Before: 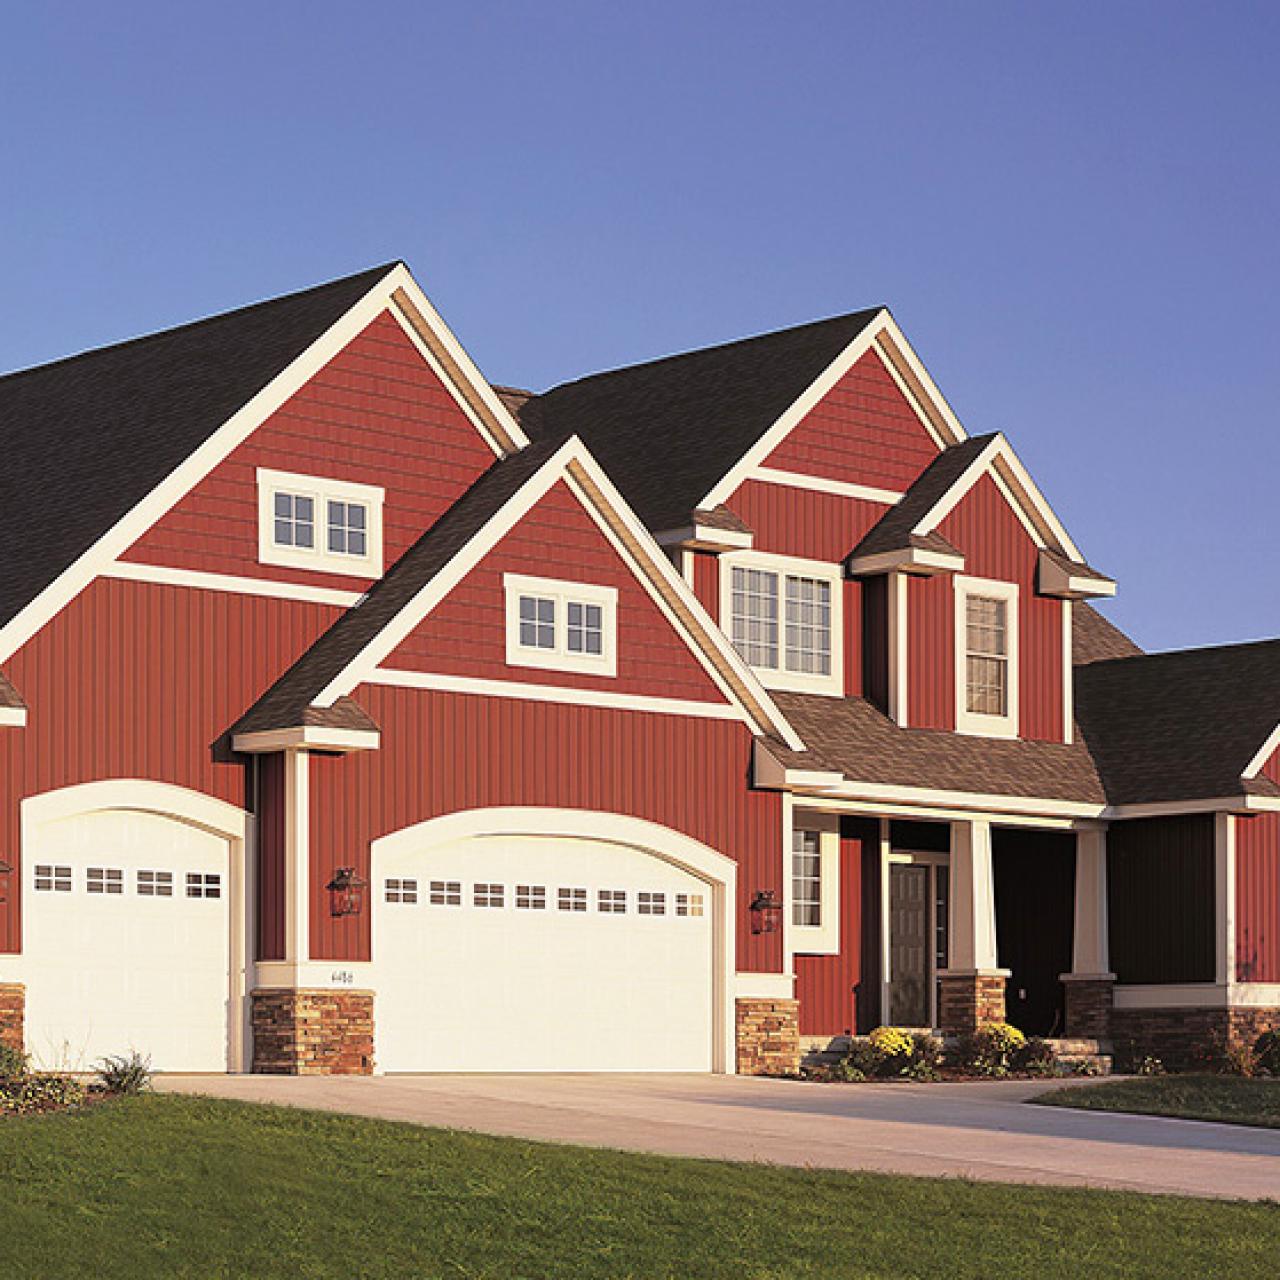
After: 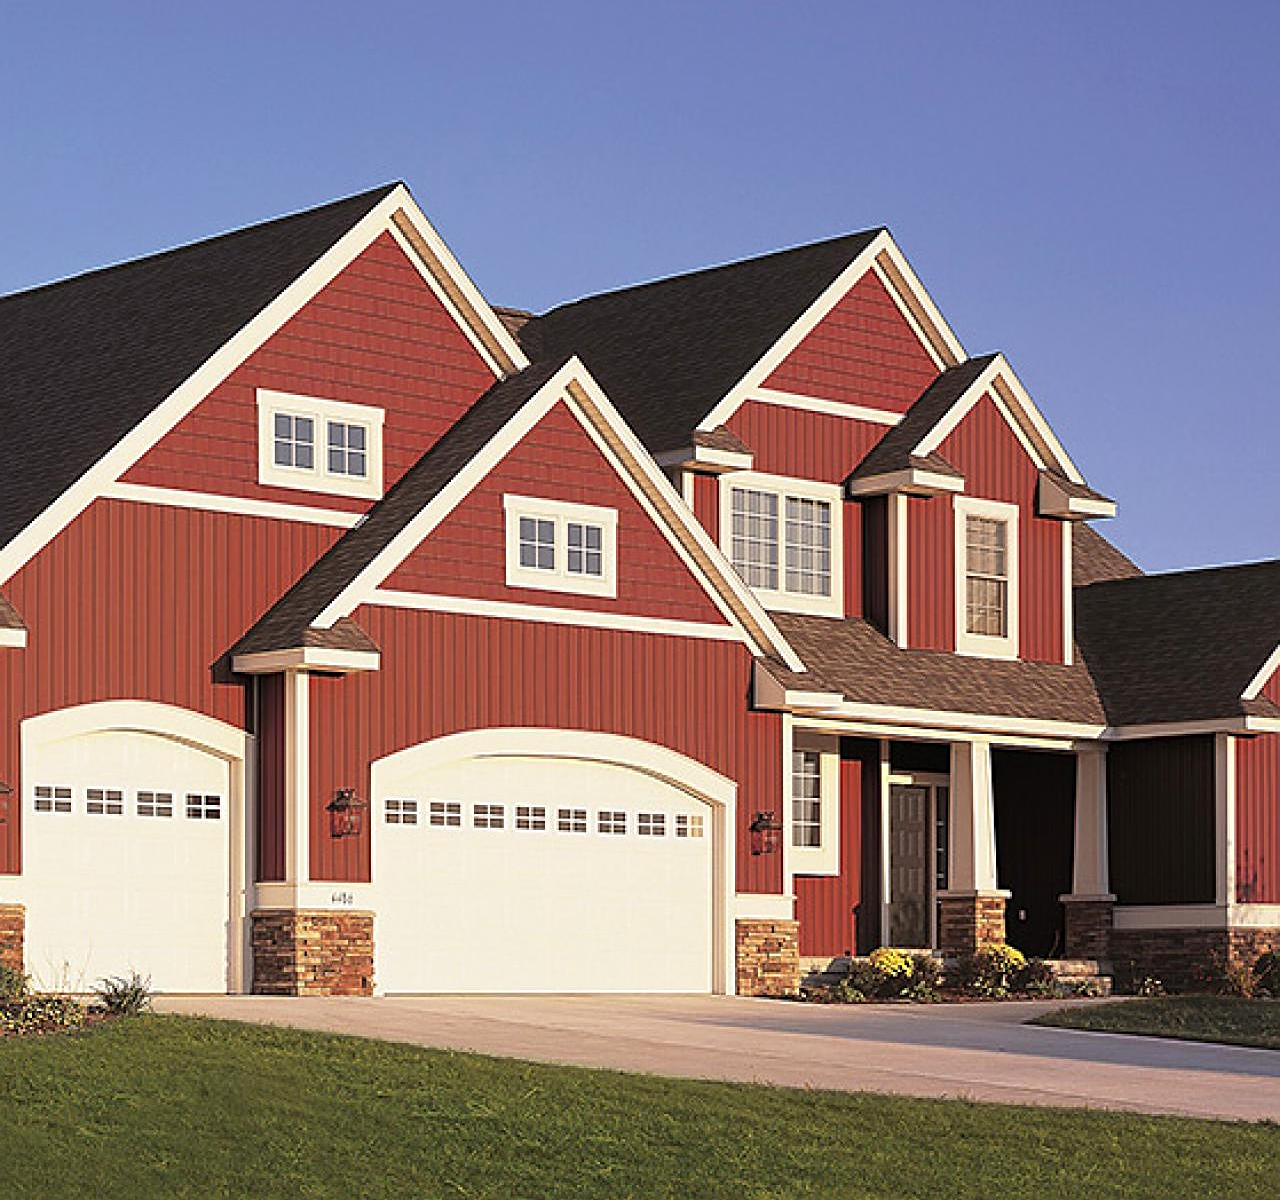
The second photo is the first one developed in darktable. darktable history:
sharpen: on, module defaults
crop and rotate: top 6.25%
